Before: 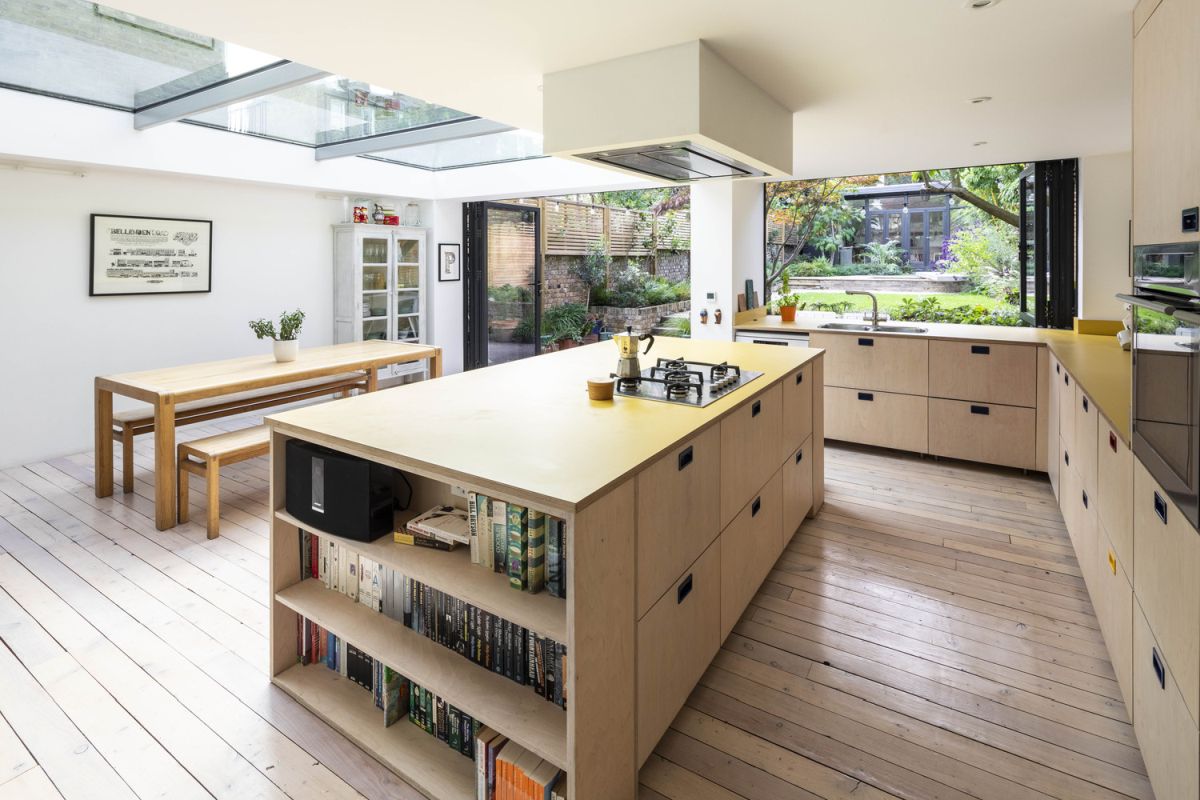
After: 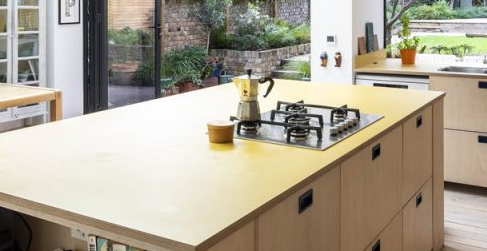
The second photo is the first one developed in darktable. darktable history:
crop: left 31.722%, top 32.245%, right 27.637%, bottom 36.328%
tone equalizer: mask exposure compensation -0.495 EV
